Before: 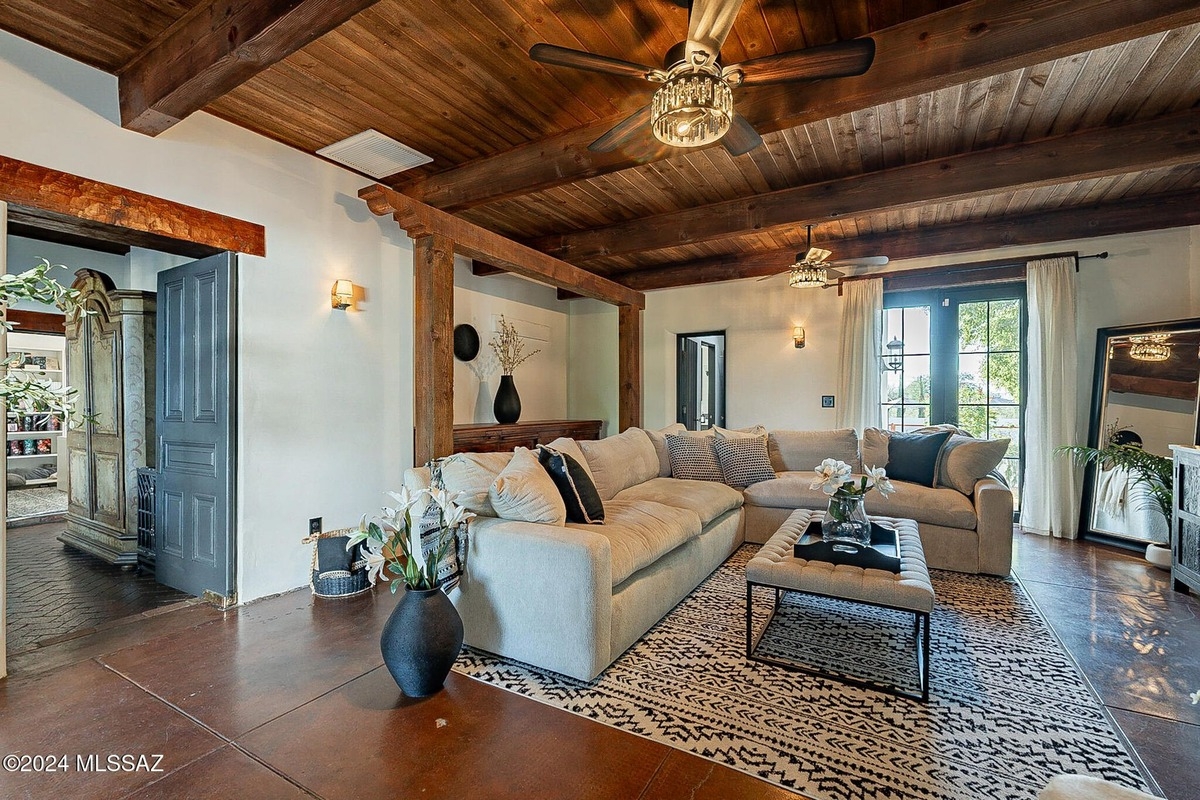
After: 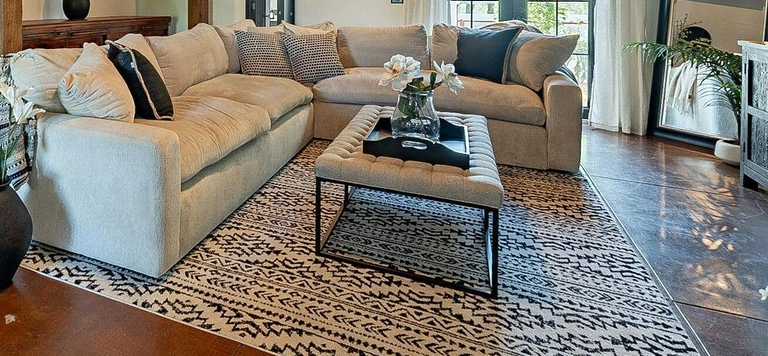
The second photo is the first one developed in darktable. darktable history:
exposure: exposure 0.085 EV, compensate highlight preservation false
crop and rotate: left 35.979%, top 50.695%, bottom 4.799%
